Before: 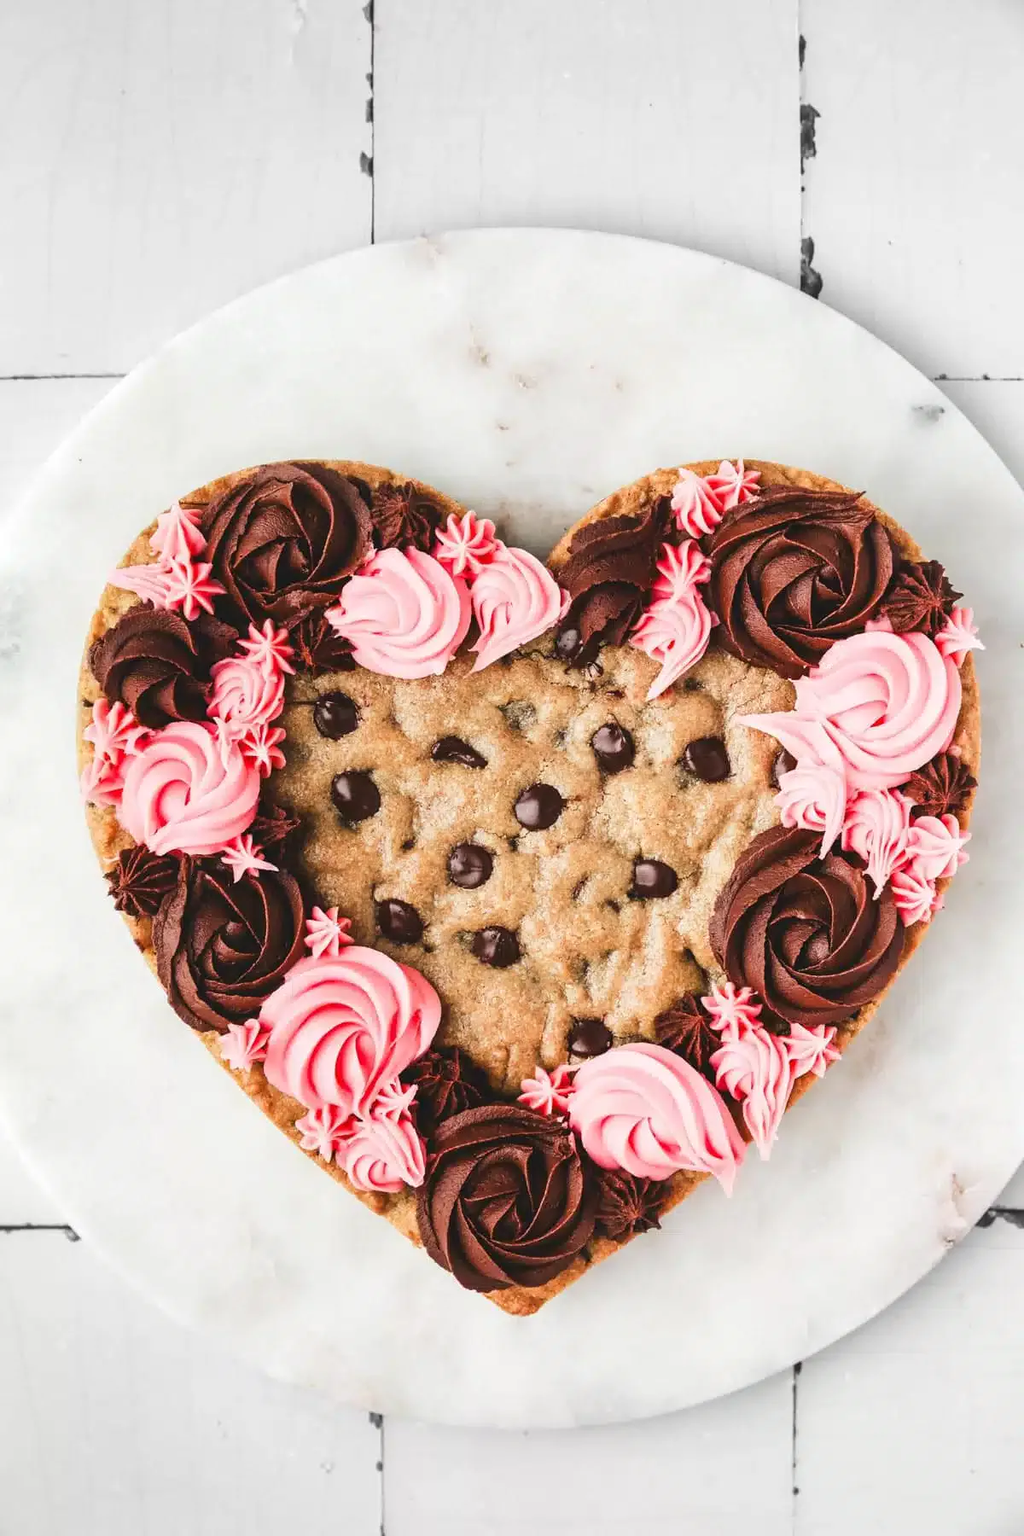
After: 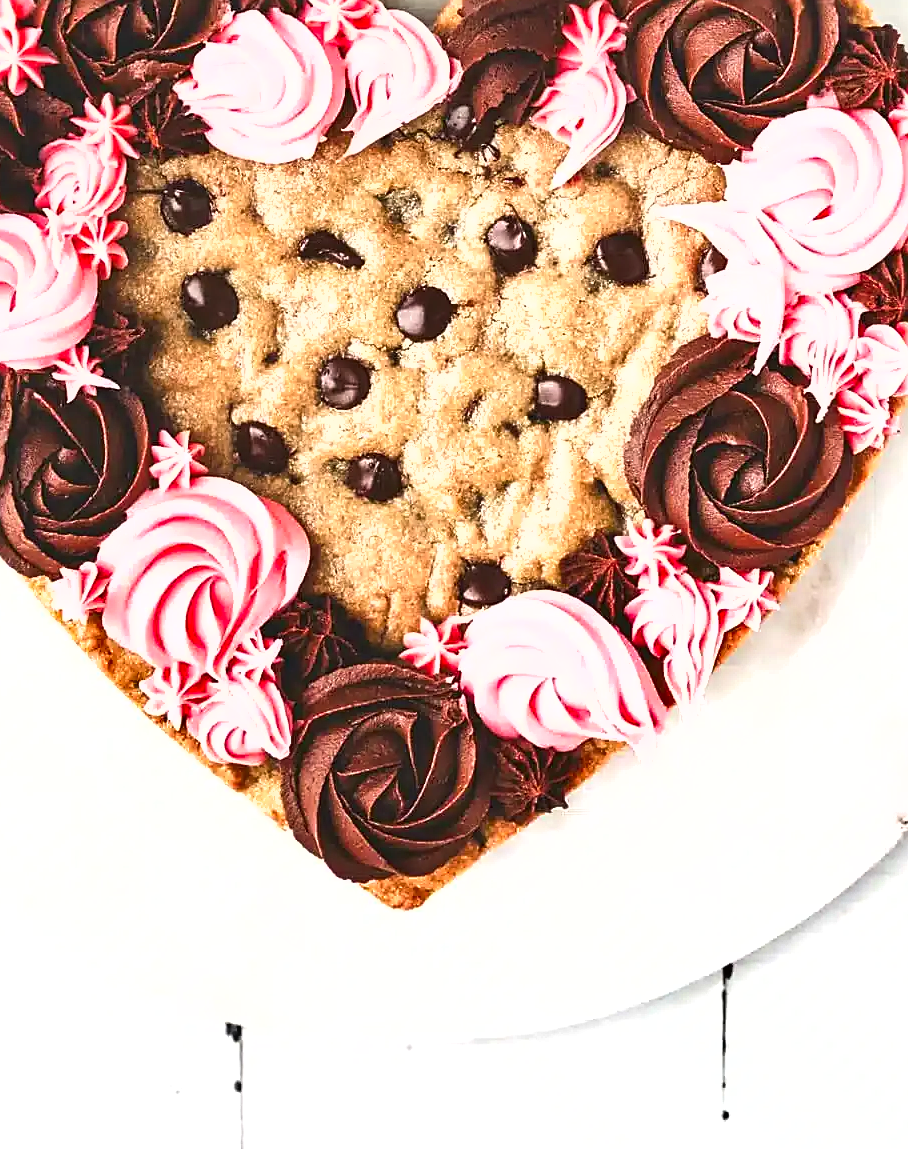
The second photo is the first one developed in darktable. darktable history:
shadows and highlights: low approximation 0.01, soften with gaussian
exposure: black level correction 0, exposure 0.7 EV, compensate exposure bias true, compensate highlight preservation false
crop and rotate: left 17.299%, top 35.115%, right 7.015%, bottom 1.024%
sharpen: on, module defaults
